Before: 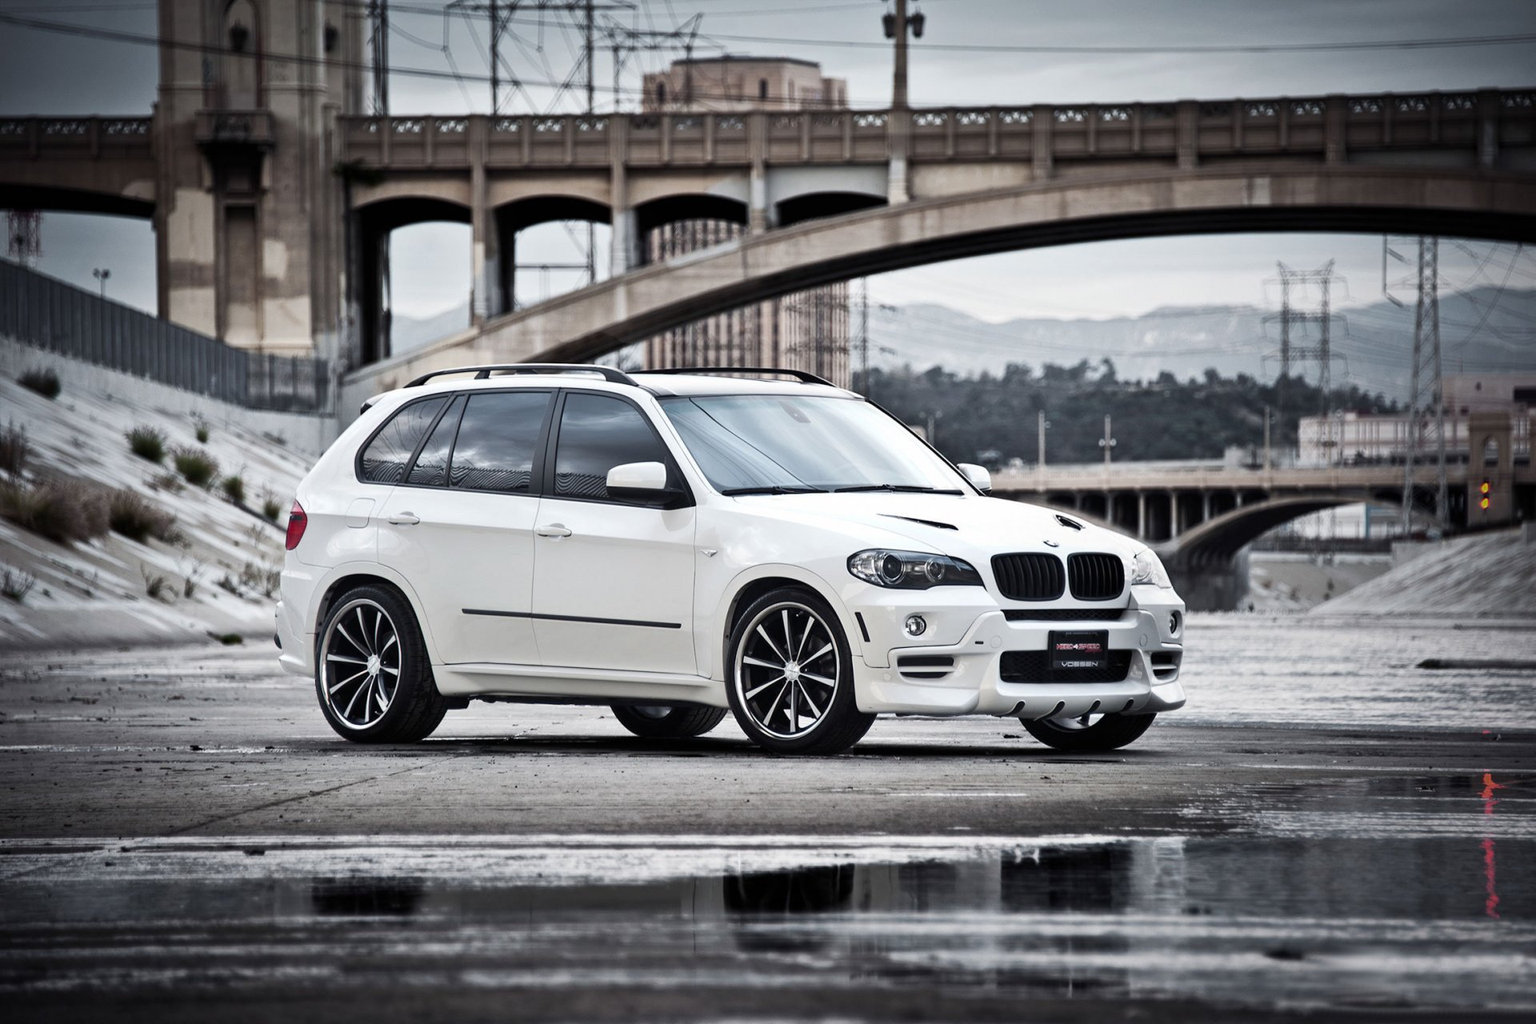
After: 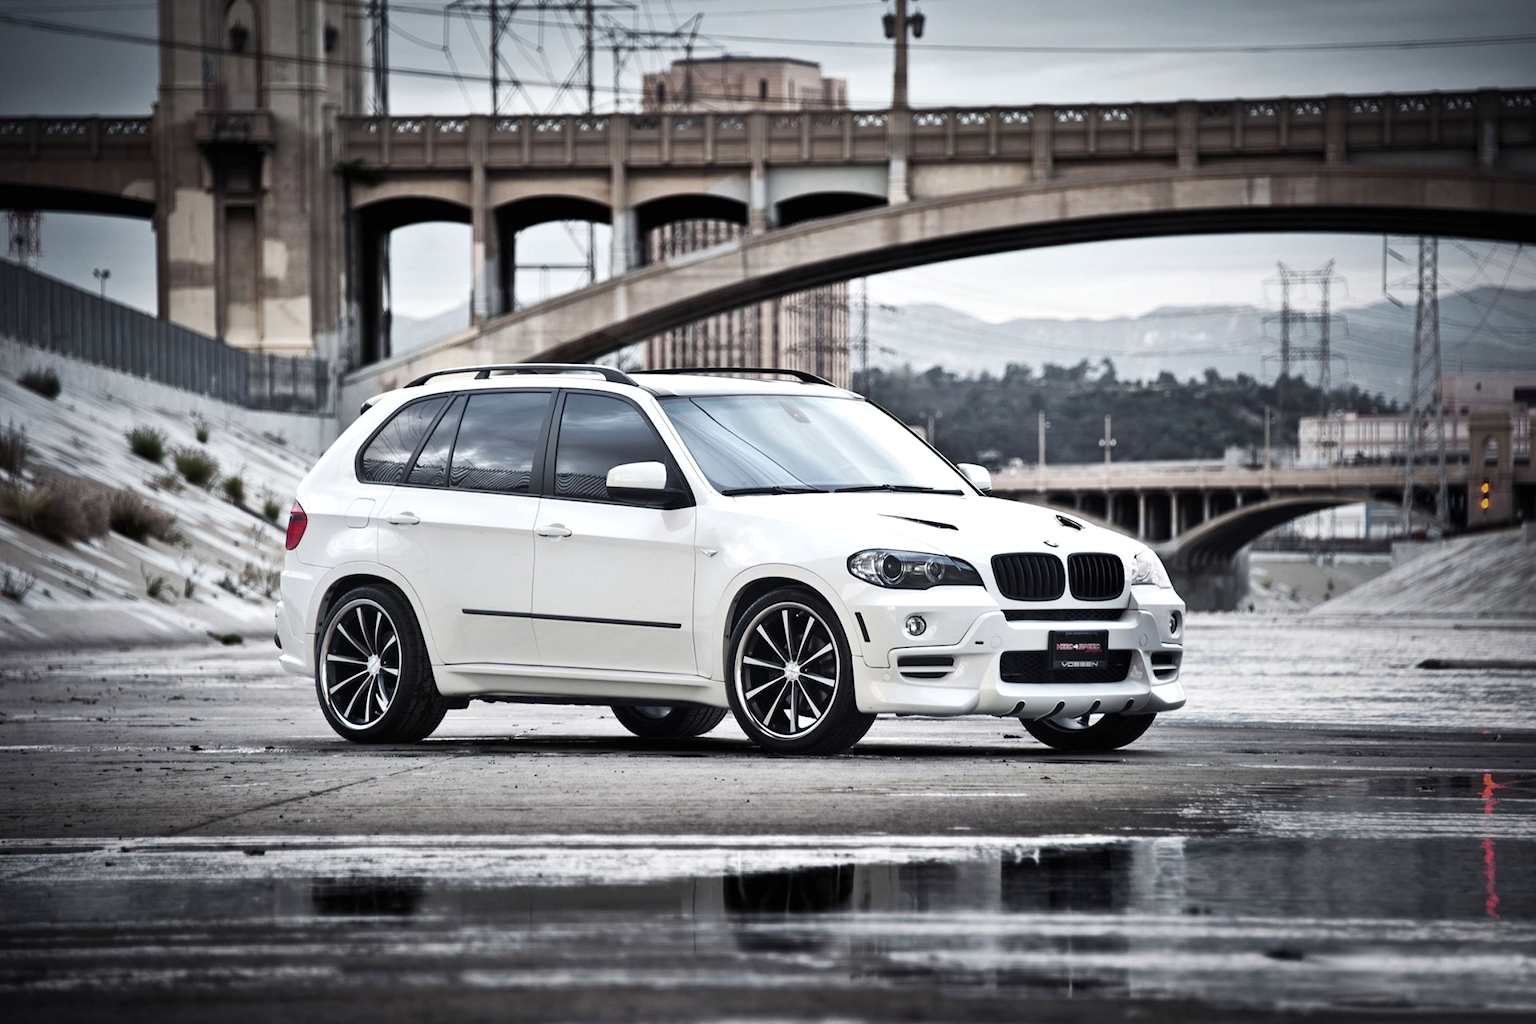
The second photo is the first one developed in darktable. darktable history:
exposure: black level correction 0, exposure 0.199 EV, compensate highlight preservation false
